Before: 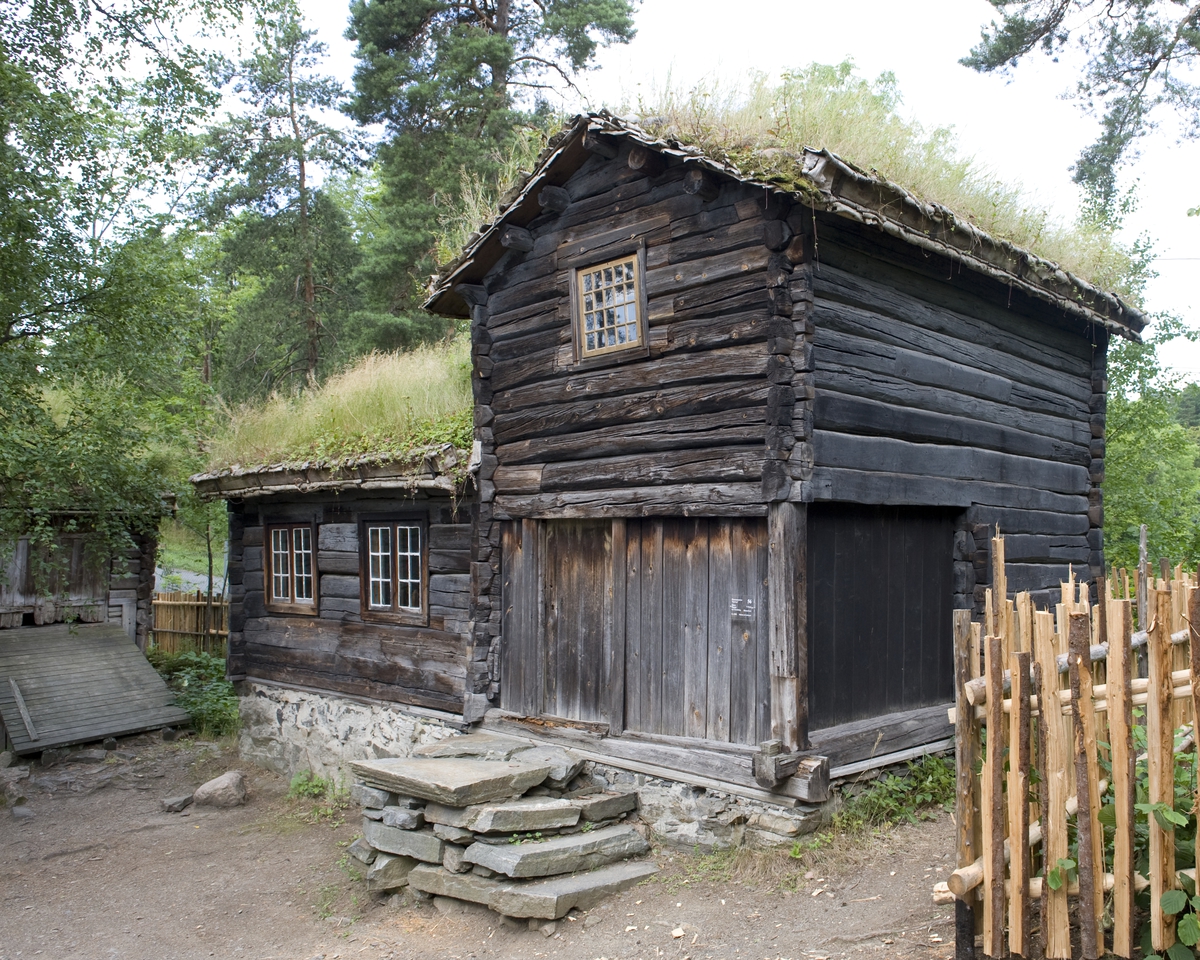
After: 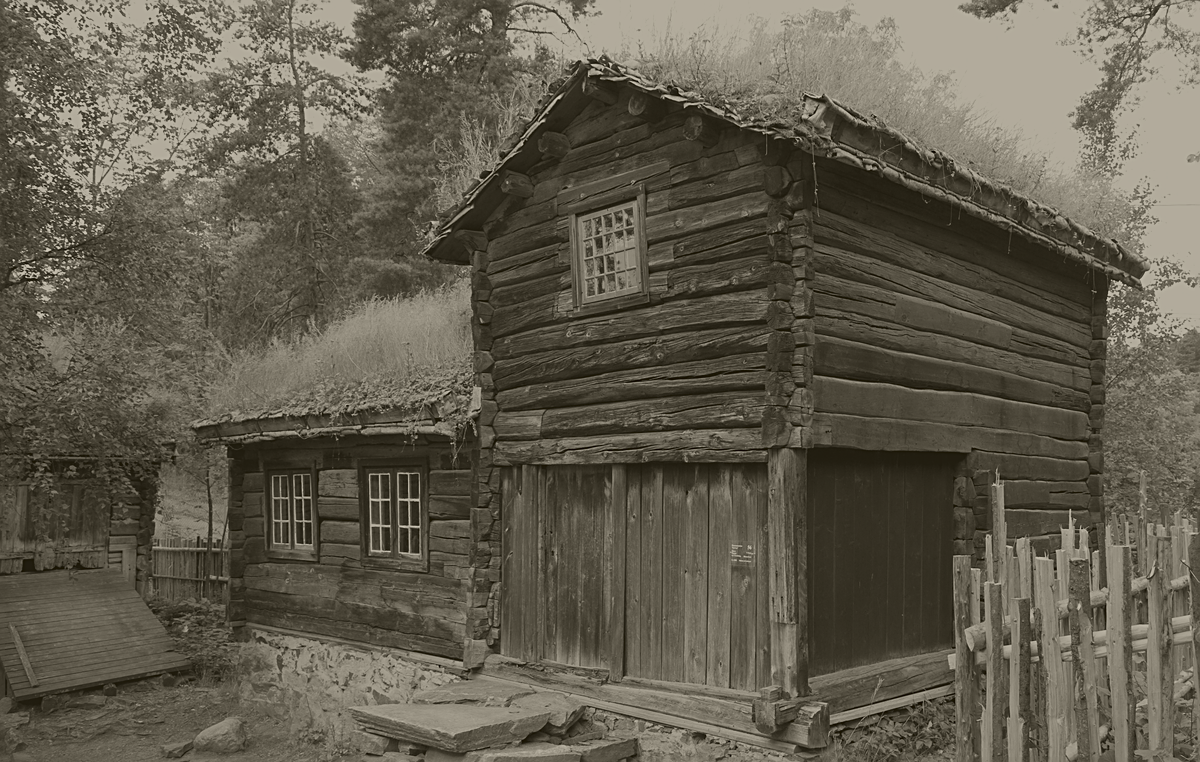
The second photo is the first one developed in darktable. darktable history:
crop and rotate: top 5.667%, bottom 14.937%
colorize: hue 41.44°, saturation 22%, source mix 60%, lightness 10.61%
white balance: red 0.926, green 1.003, blue 1.133
sharpen: on, module defaults
